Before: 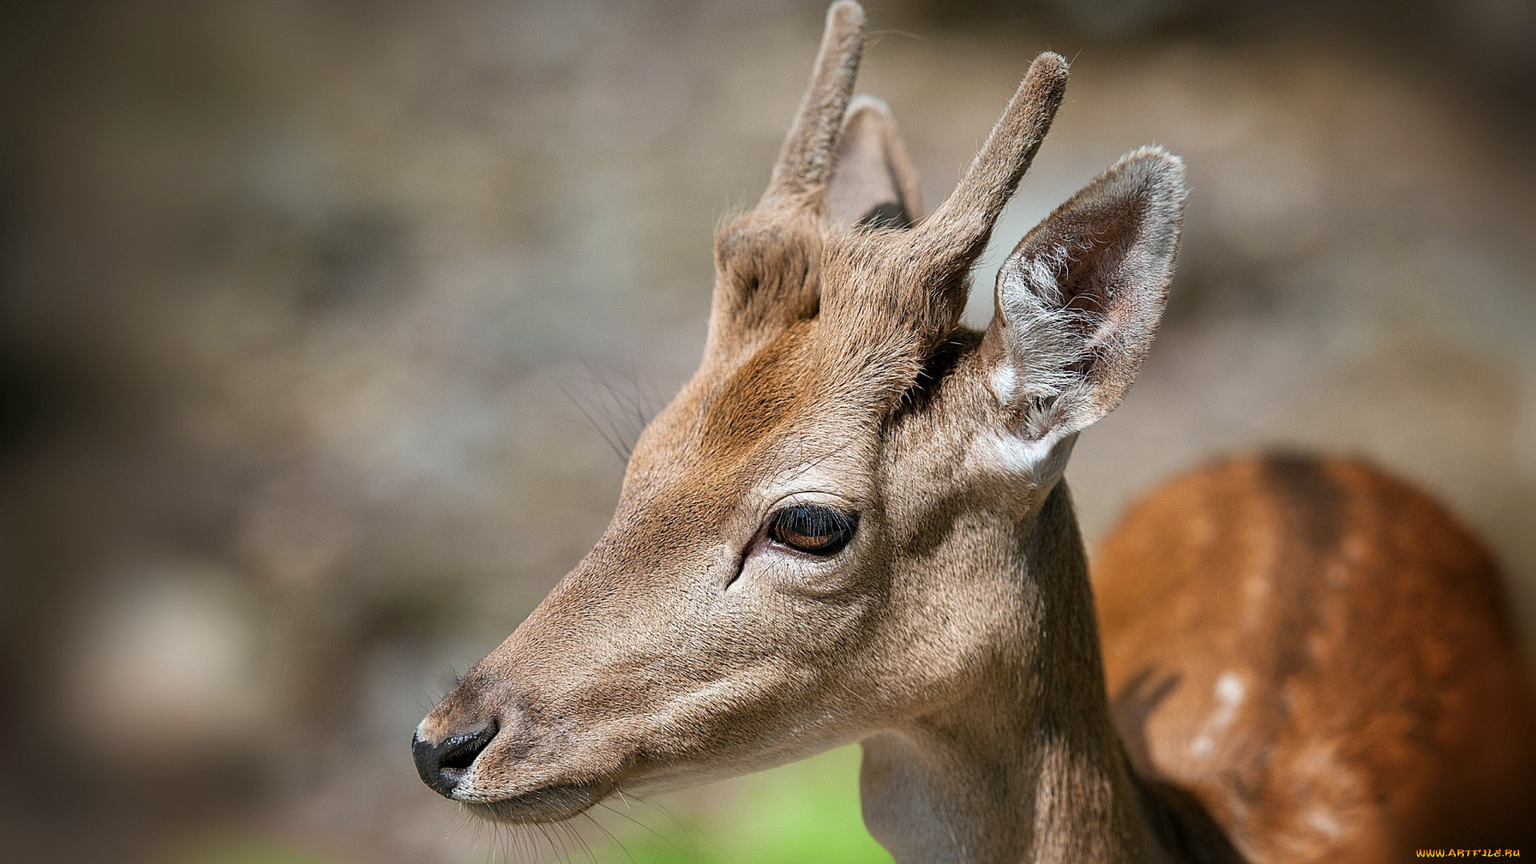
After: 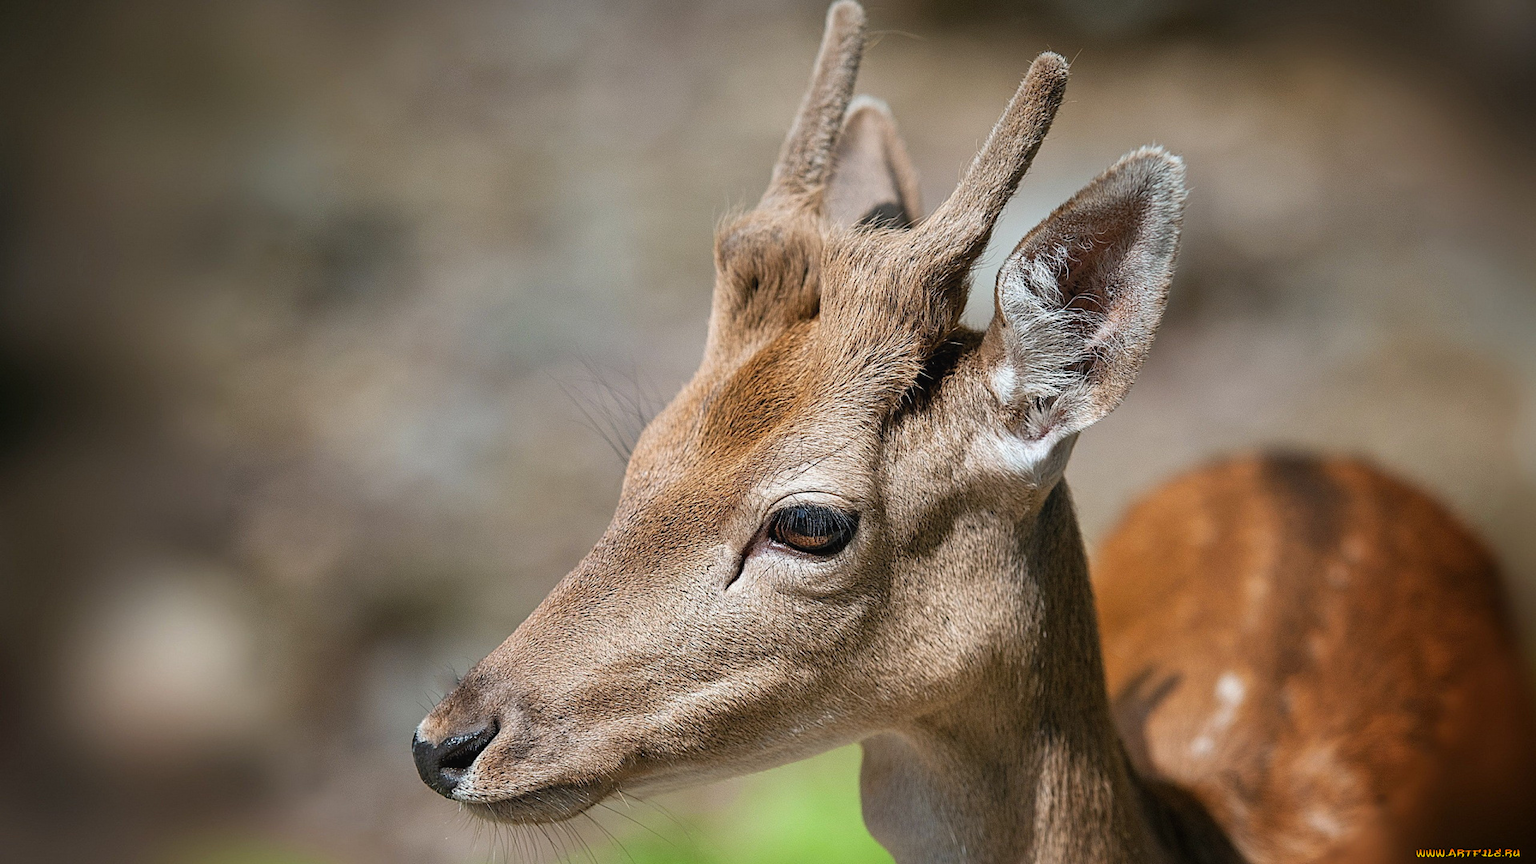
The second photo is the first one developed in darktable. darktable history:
contrast equalizer: octaves 7, y [[0.514, 0.573, 0.581, 0.508, 0.5, 0.5], [0.5 ×6], [0.5 ×6], [0 ×6], [0 ×6]], mix -0.183
